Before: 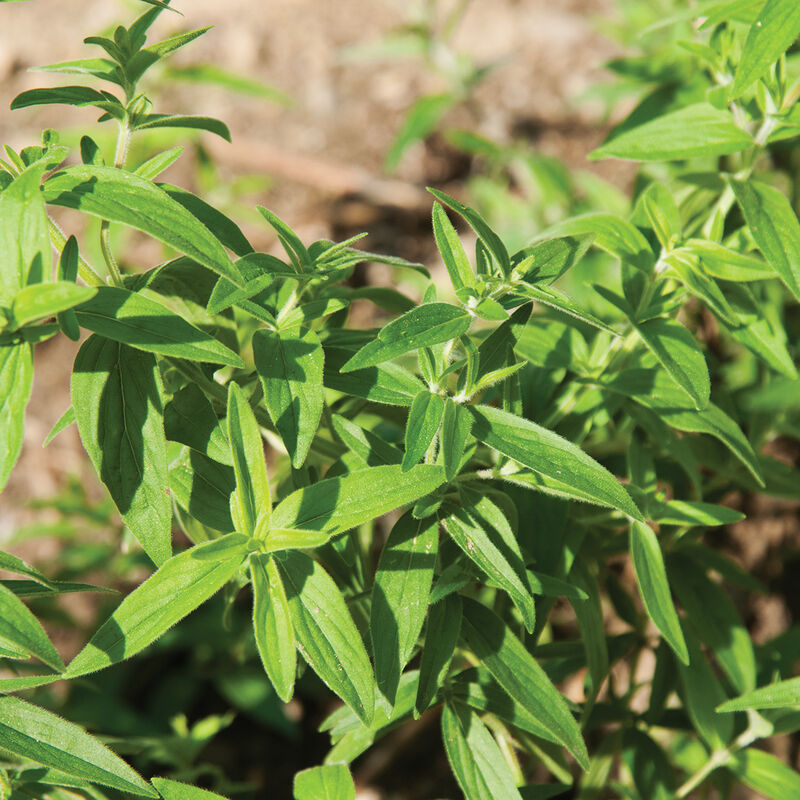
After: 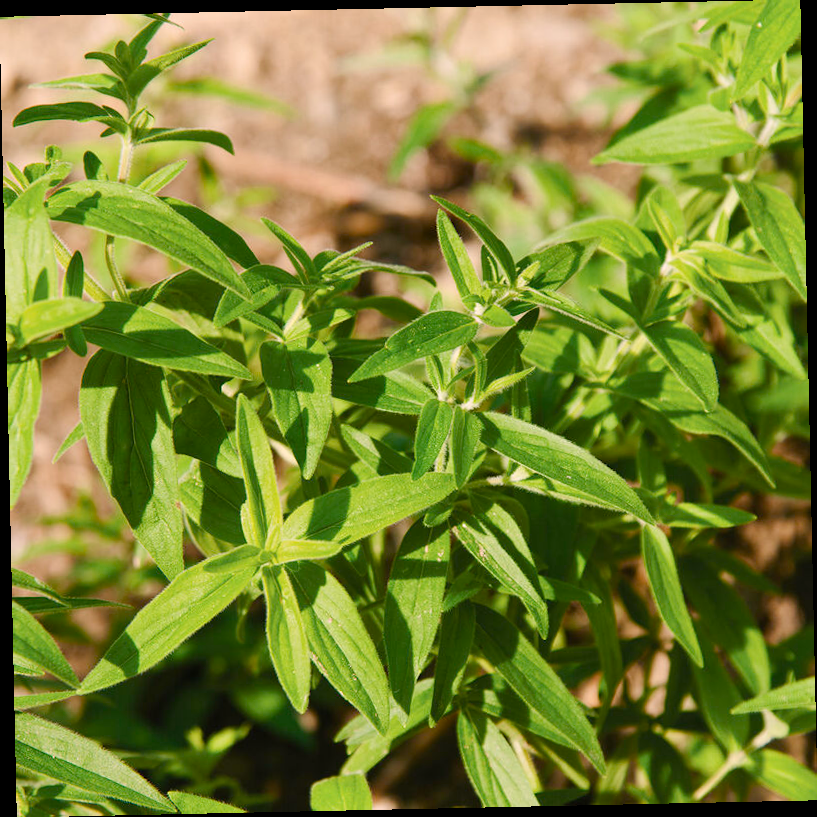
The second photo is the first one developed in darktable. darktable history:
color balance rgb: perceptual saturation grading › global saturation 20%, perceptual saturation grading › highlights -25%, perceptual saturation grading › shadows 50%
rotate and perspective: rotation -1.24°, automatic cropping off
shadows and highlights: shadows 20.91, highlights -82.73, soften with gaussian
color correction: highlights a* 7.34, highlights b* 4.37
